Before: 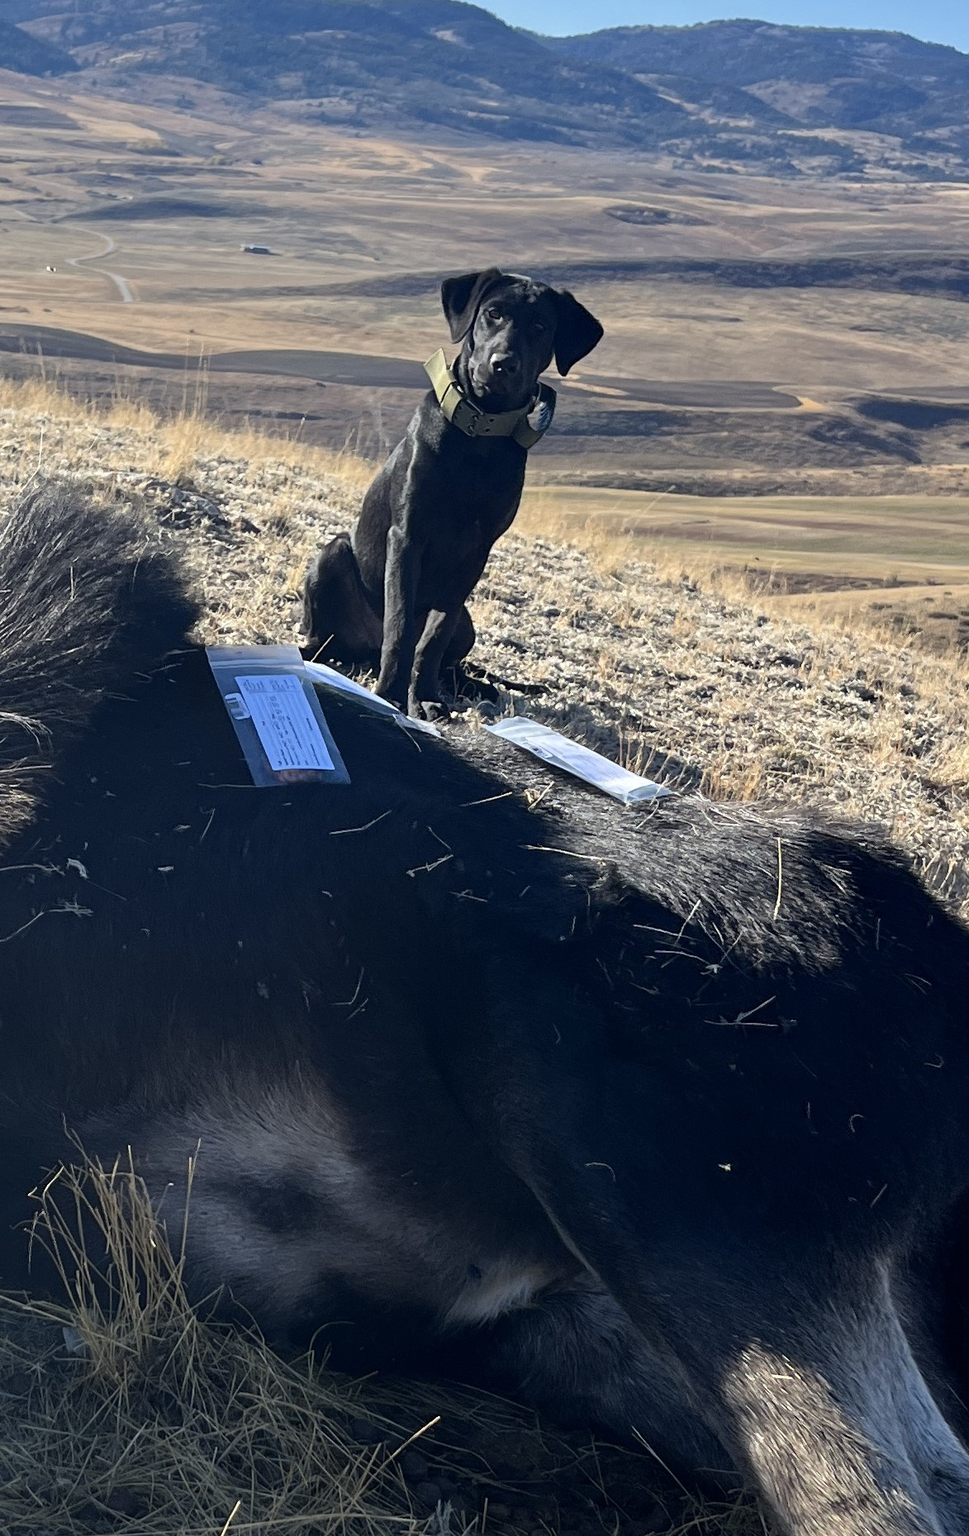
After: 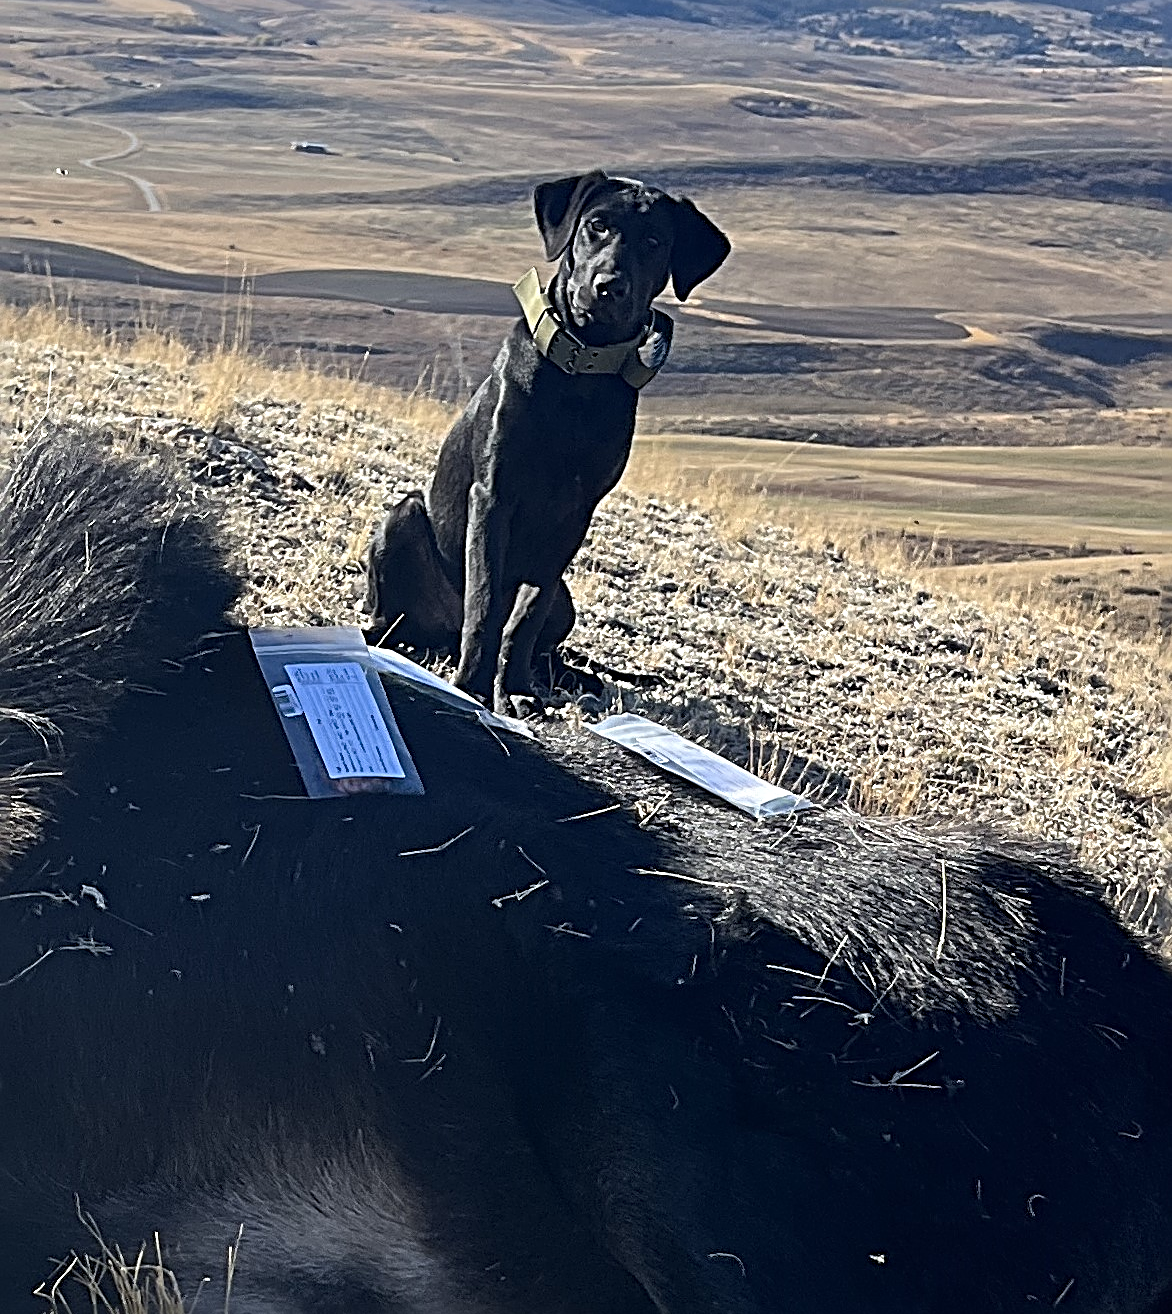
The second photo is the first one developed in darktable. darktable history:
crop and rotate: top 8.293%, bottom 20.996%
sharpen: radius 3.69, amount 0.928
